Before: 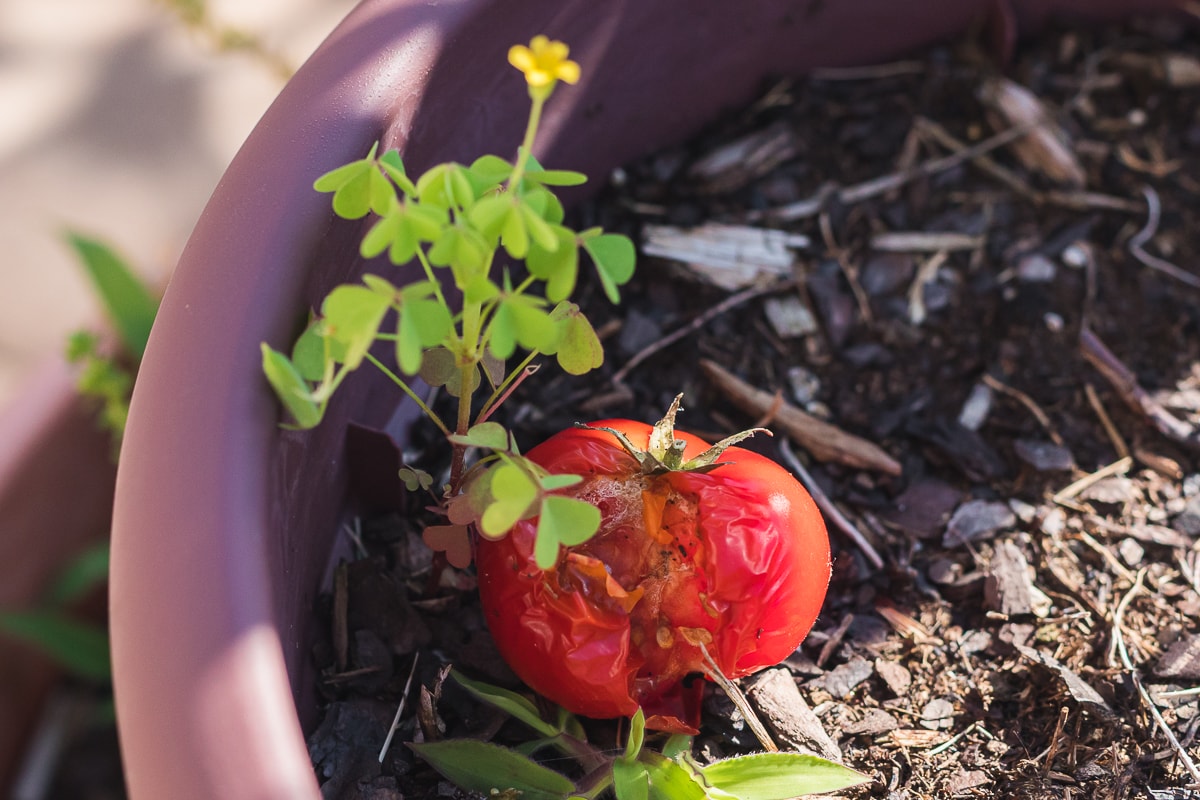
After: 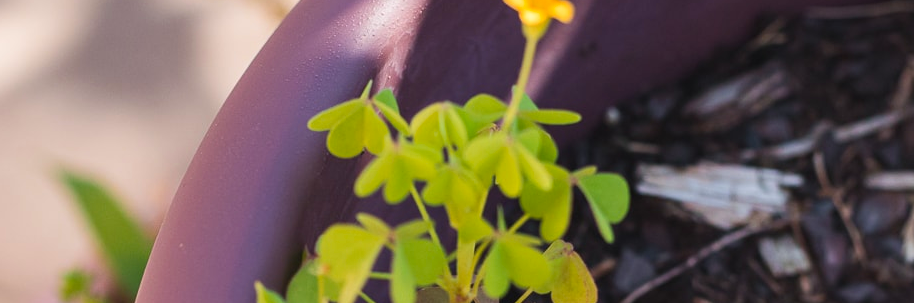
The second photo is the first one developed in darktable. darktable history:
base curve: preserve colors none
crop: left 0.532%, top 7.644%, right 23.233%, bottom 54.426%
contrast brightness saturation: contrast 0.036, saturation 0.072
color zones: curves: ch1 [(0.239, 0.552) (0.75, 0.5)]; ch2 [(0.25, 0.462) (0.749, 0.457)]
